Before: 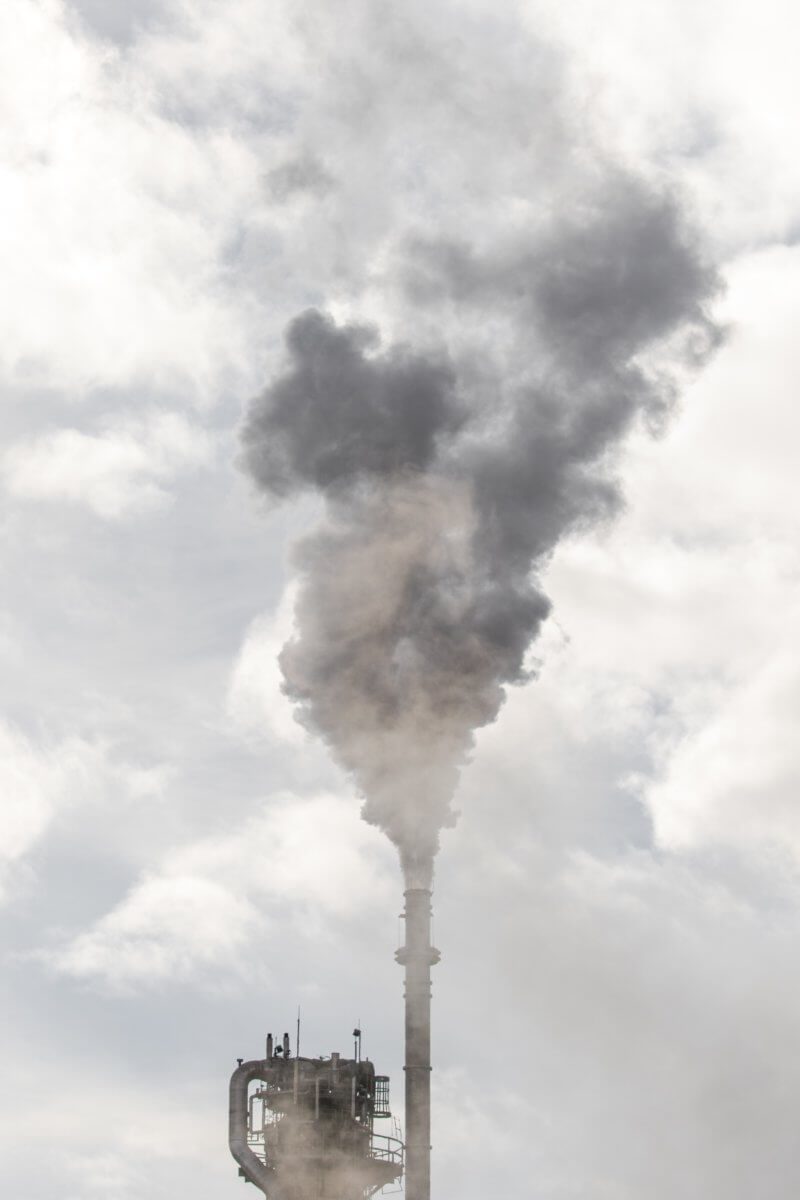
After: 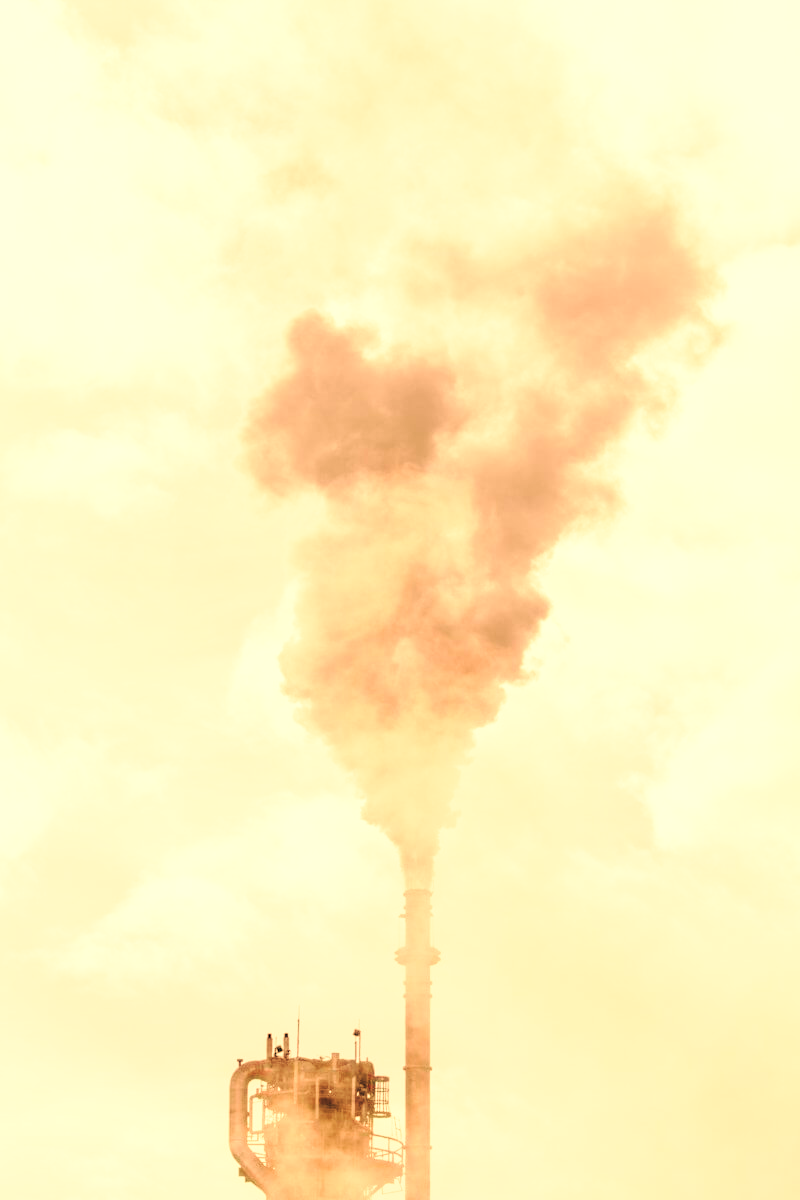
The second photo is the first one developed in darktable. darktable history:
base curve: curves: ch0 [(0, 0) (0.028, 0.03) (0.121, 0.232) (0.46, 0.748) (0.859, 0.968) (1, 1)], preserve colors none
color correction: highlights a* -2.68, highlights b* 2.57
contrast brightness saturation: saturation -0.05
white balance: red 1.467, blue 0.684
levels: levels [0.093, 0.434, 0.988]
